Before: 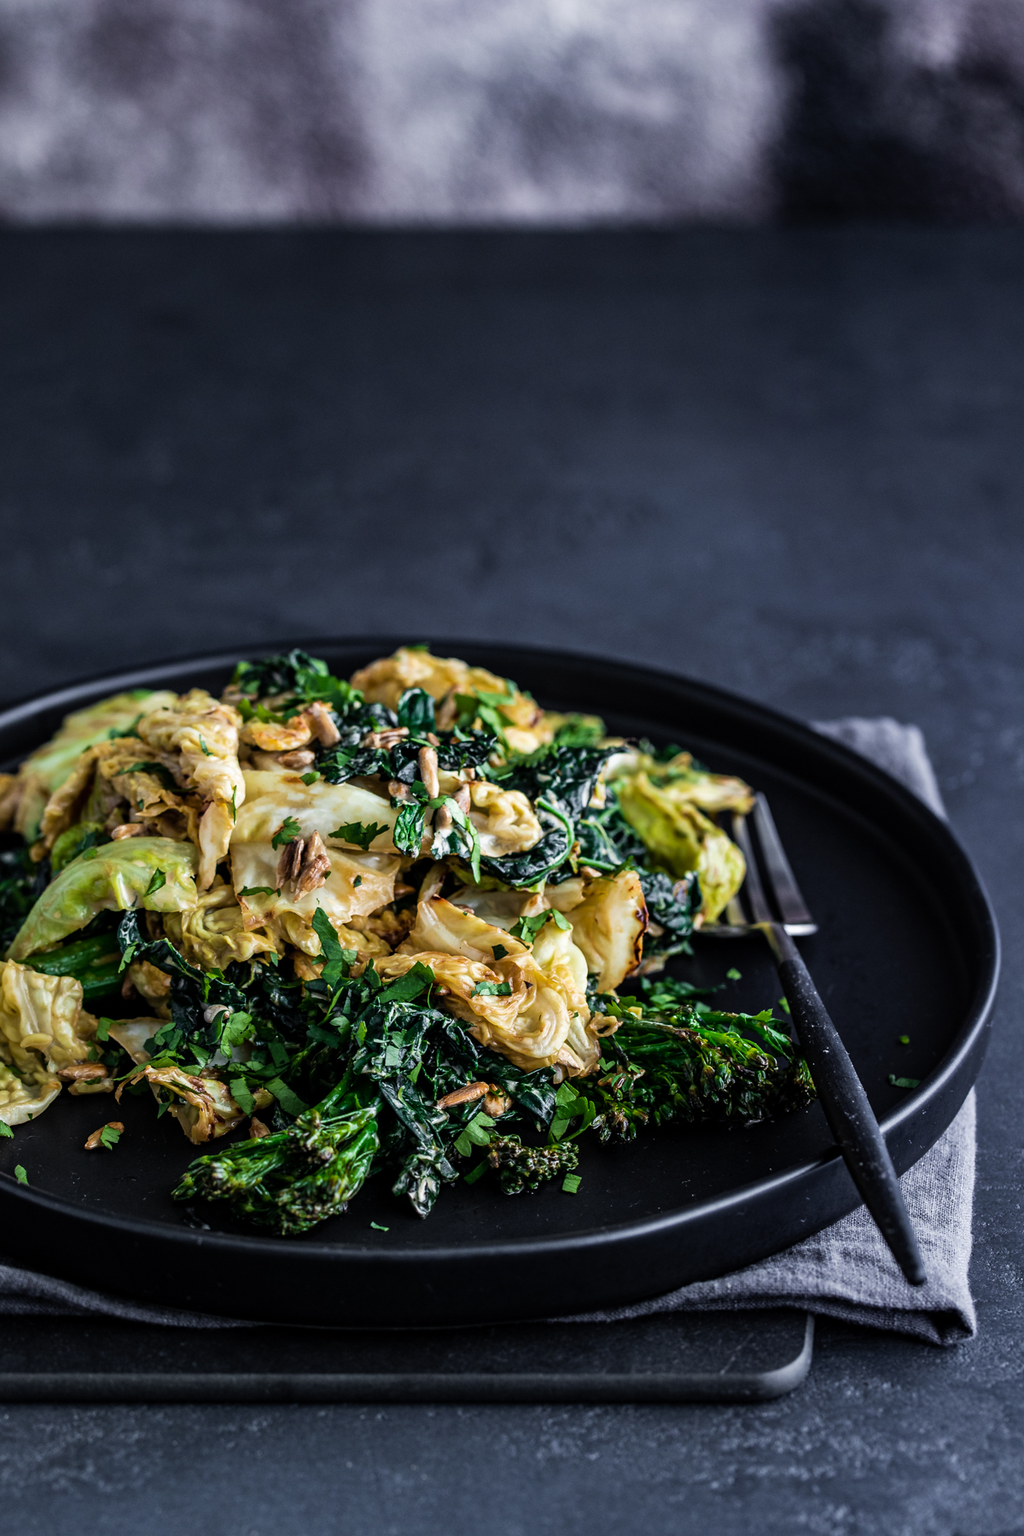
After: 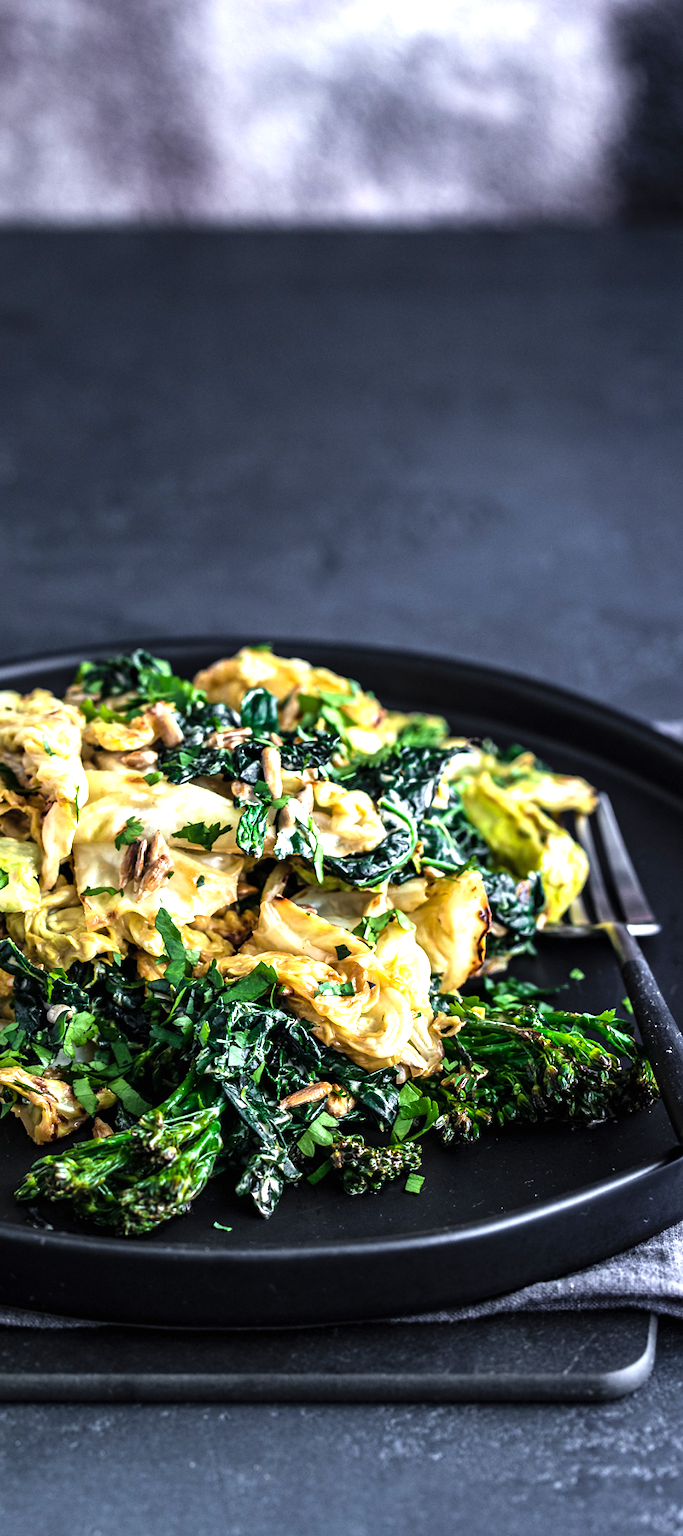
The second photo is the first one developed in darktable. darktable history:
exposure: black level correction 0, exposure 1.103 EV, compensate highlight preservation false
crop: left 15.413%, right 17.811%
